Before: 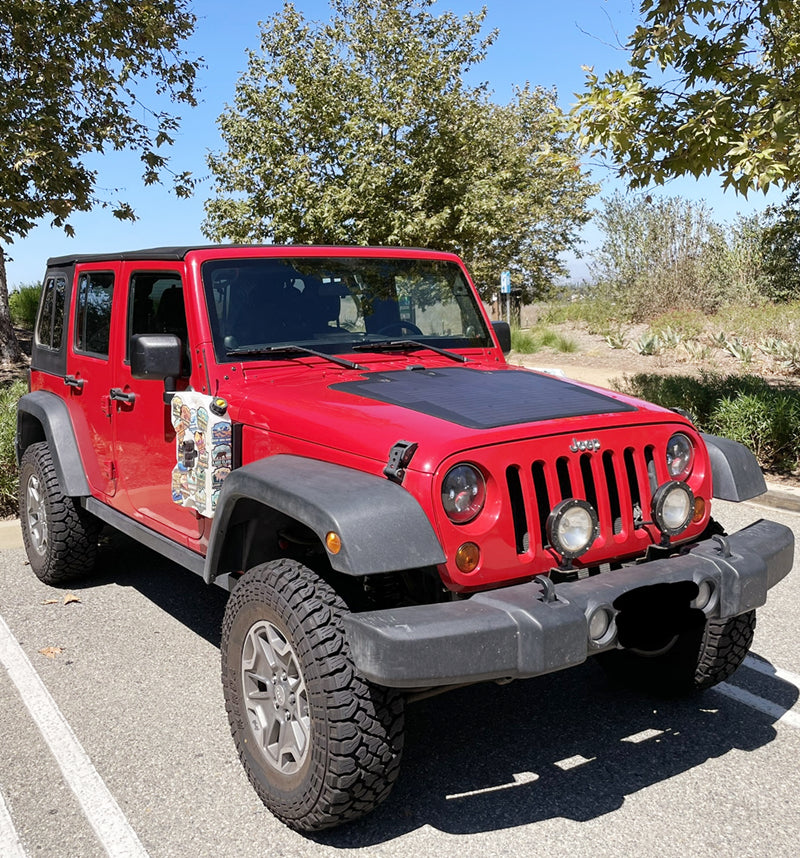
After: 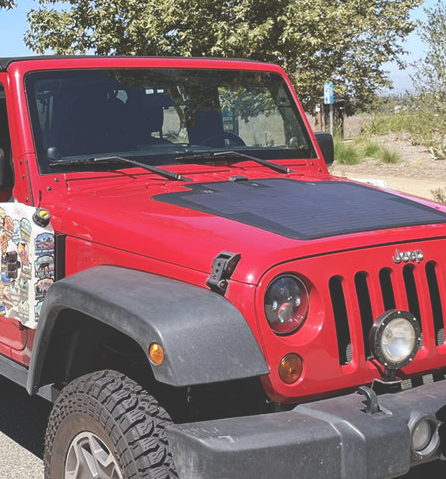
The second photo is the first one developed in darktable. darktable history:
exposure: black level correction -0.03, compensate highlight preservation false
crop and rotate: left 22.13%, top 22.054%, right 22.026%, bottom 22.102%
